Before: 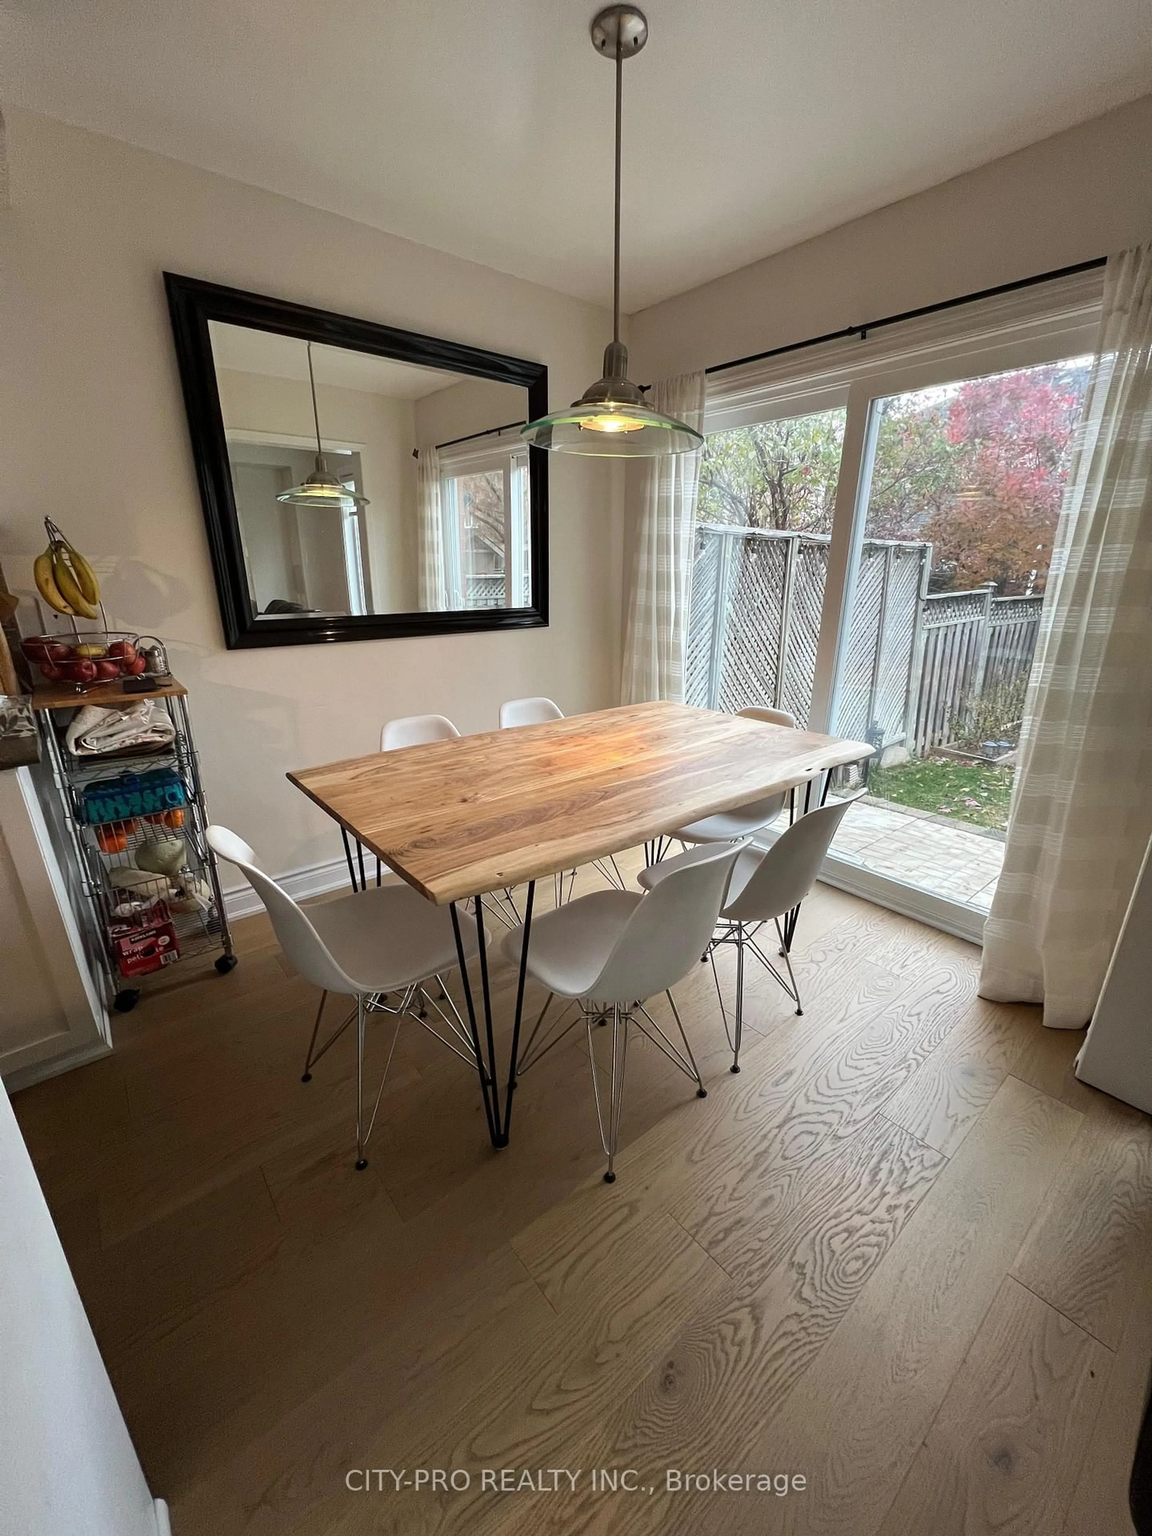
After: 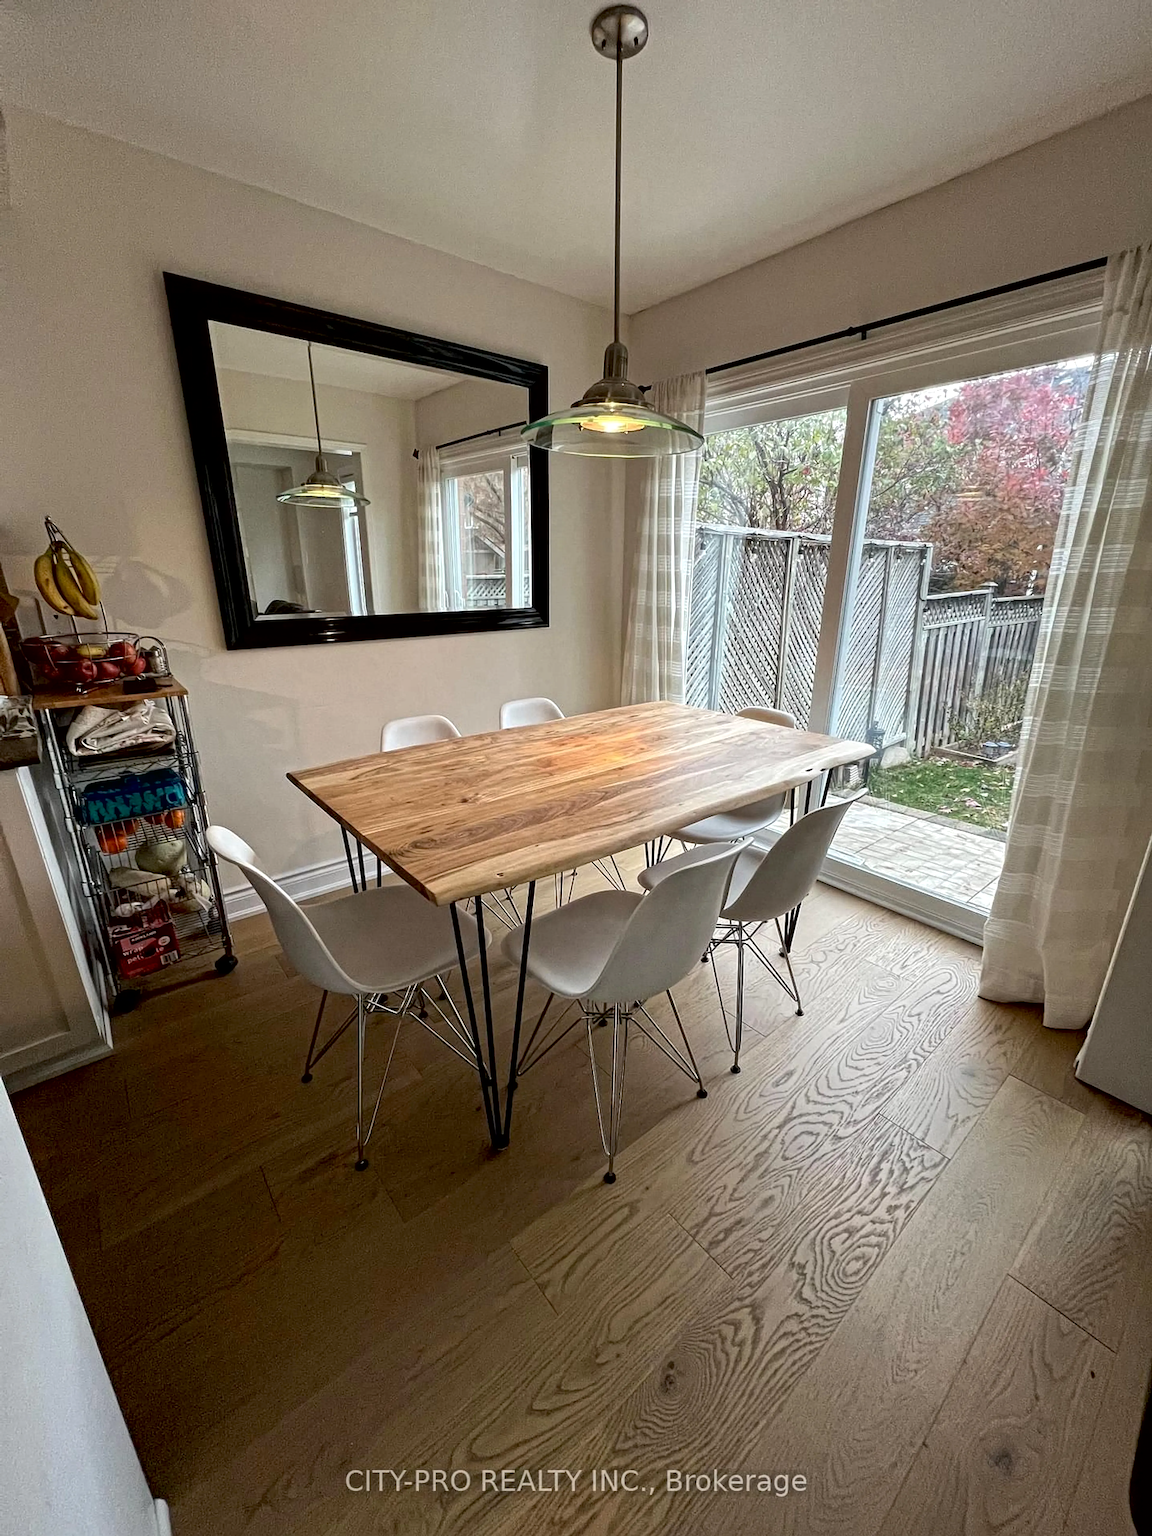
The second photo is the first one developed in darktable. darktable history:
local contrast: mode bilateral grid, contrast 19, coarseness 21, detail 150%, midtone range 0.2
exposure: black level correction 0.01, exposure 0.016 EV, compensate highlight preservation false
